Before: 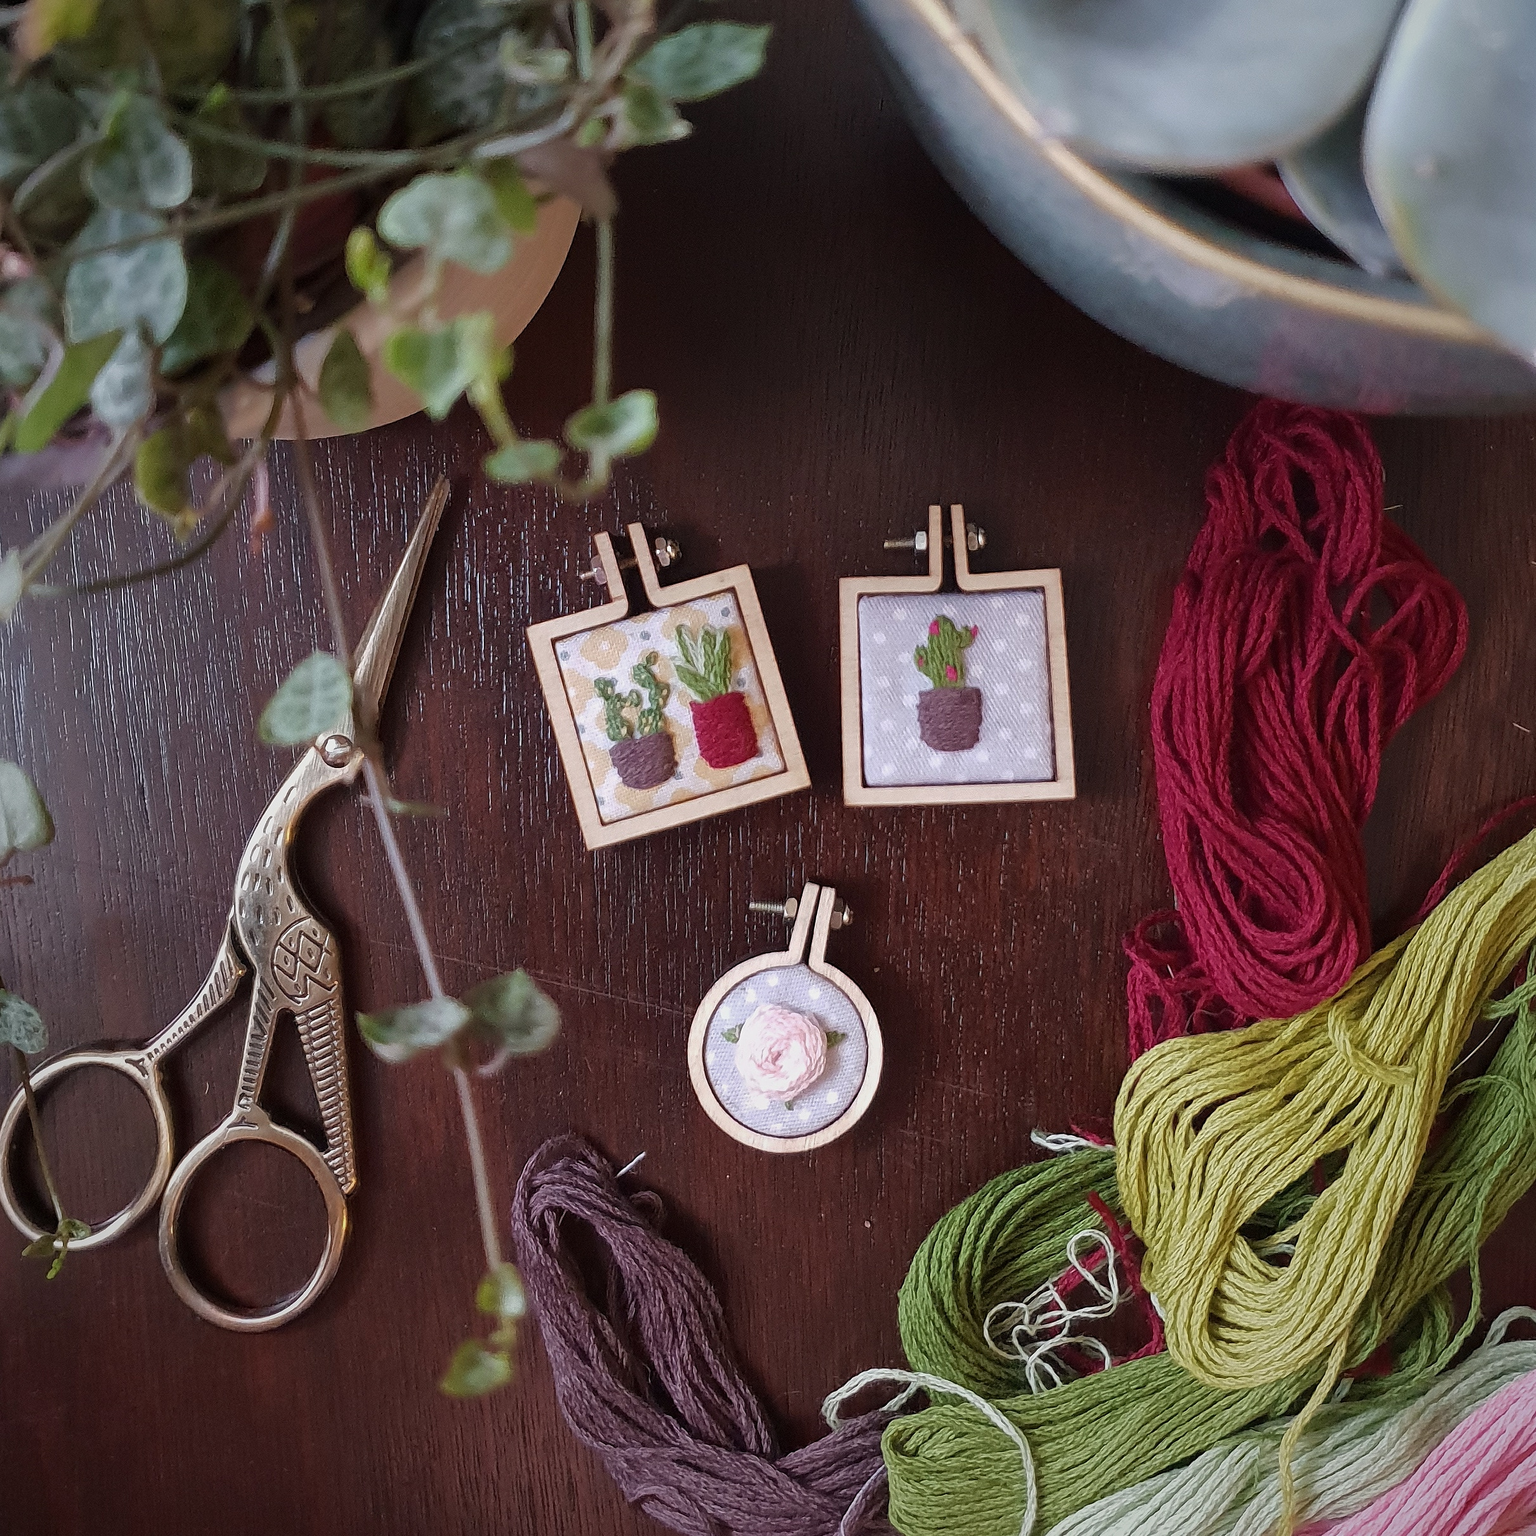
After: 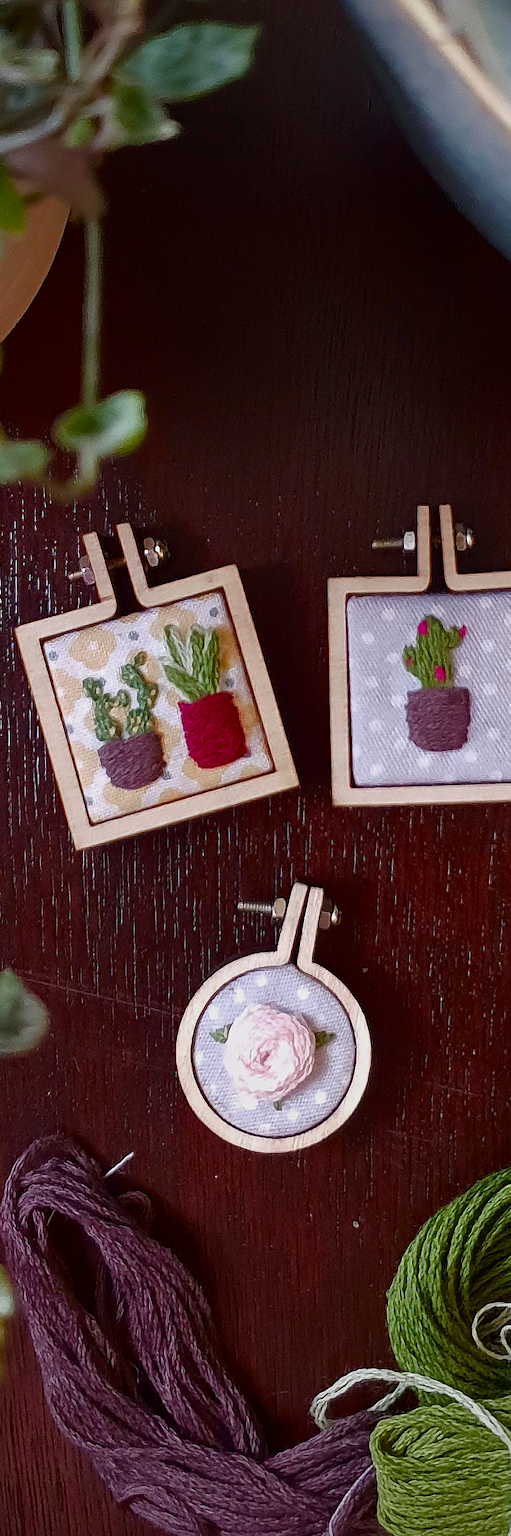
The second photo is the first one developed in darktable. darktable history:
color balance rgb: perceptual saturation grading › global saturation 20%, perceptual saturation grading › highlights -25%, perceptual saturation grading › shadows 25%
crop: left 33.36%, right 33.36%
contrast brightness saturation: contrast 0.07, brightness -0.14, saturation 0.11
